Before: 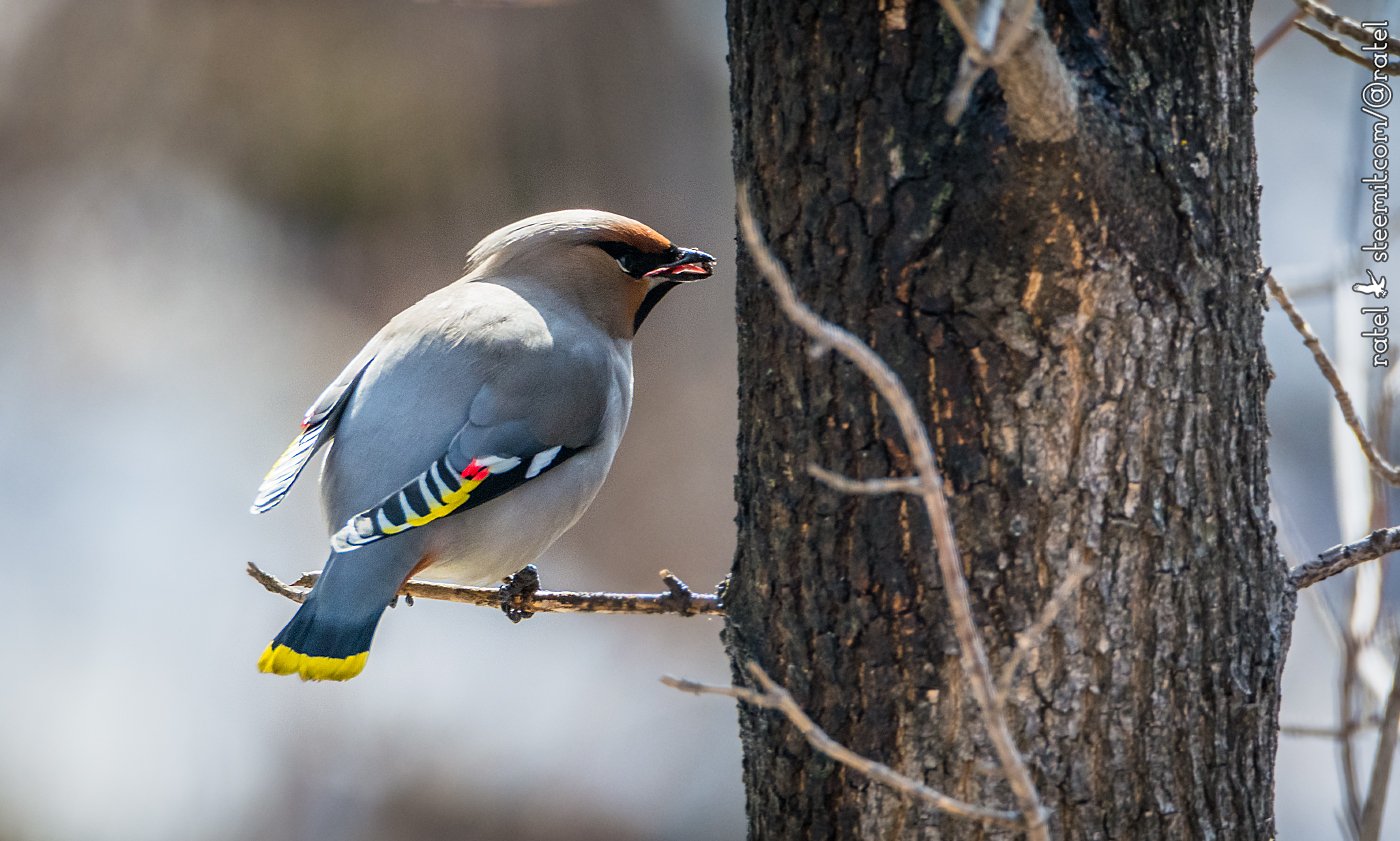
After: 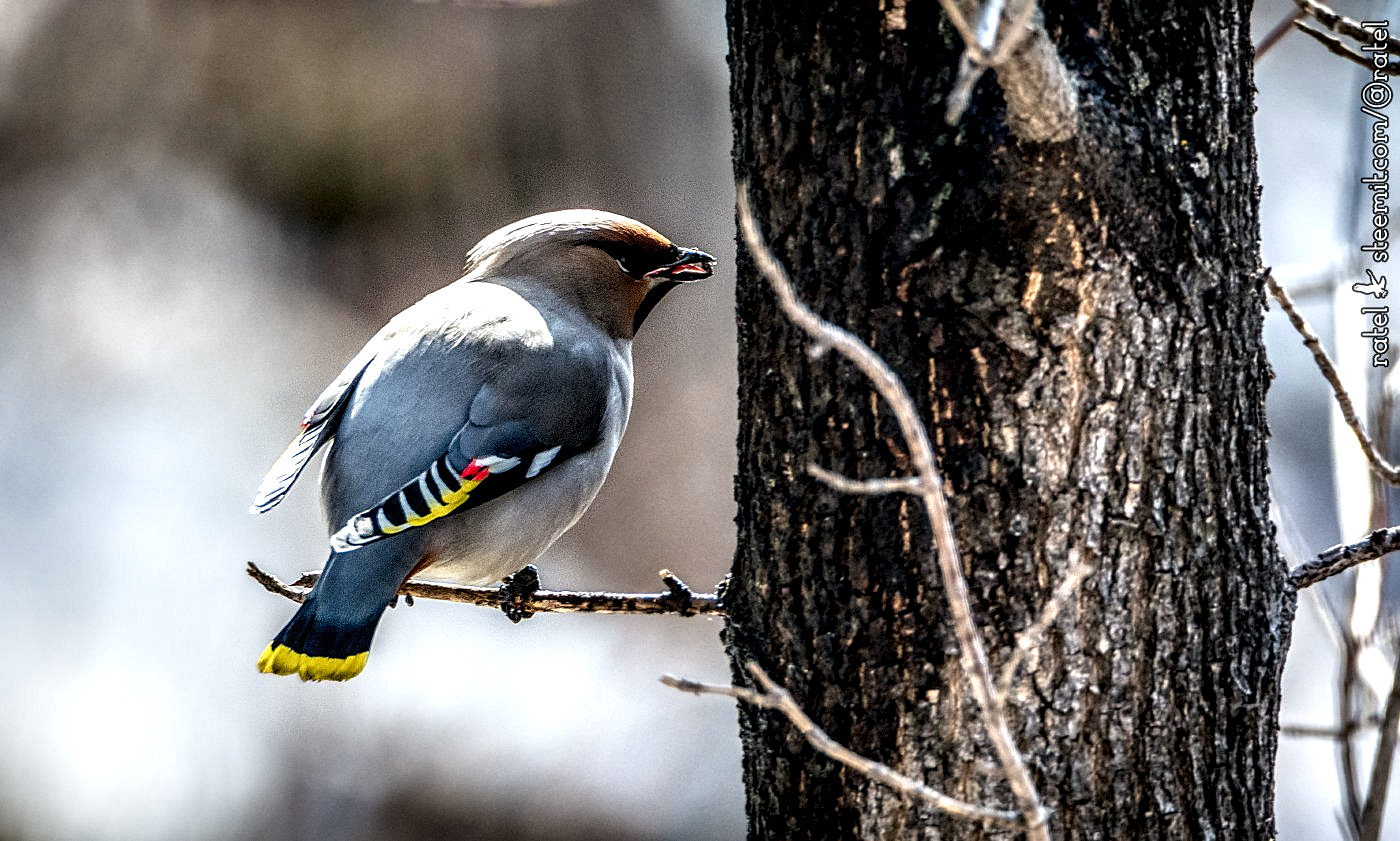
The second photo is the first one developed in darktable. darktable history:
sharpen: amount 0.214
local contrast: shadows 171%, detail 223%
